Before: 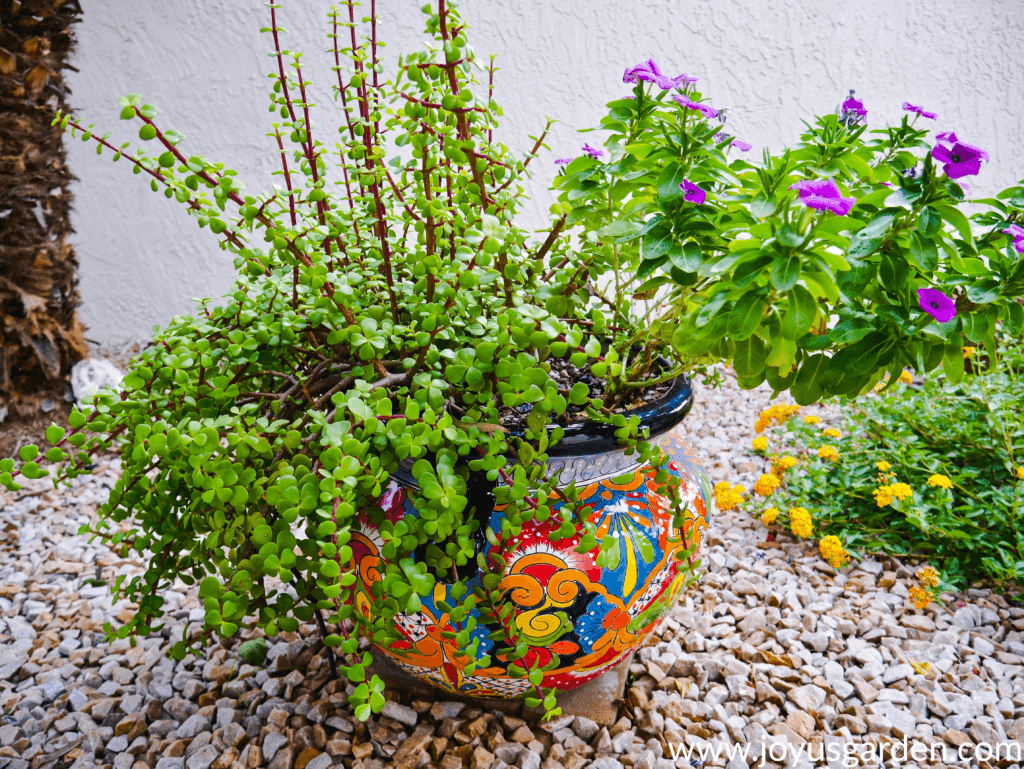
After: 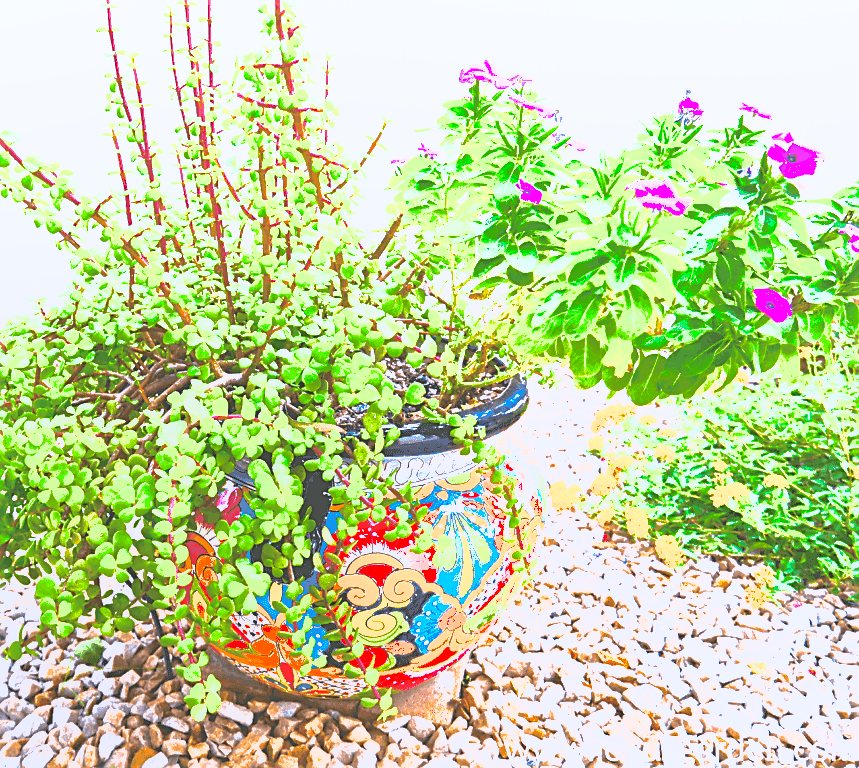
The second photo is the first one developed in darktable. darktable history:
sharpen: on, module defaults
shadows and highlights: on, module defaults
exposure: exposure 2.27 EV, compensate exposure bias true, compensate highlight preservation false
local contrast: detail 71%
color correction: highlights a* -0.142, highlights b* -5.54, shadows a* -0.143, shadows b* -0.137
crop: left 16.085%
